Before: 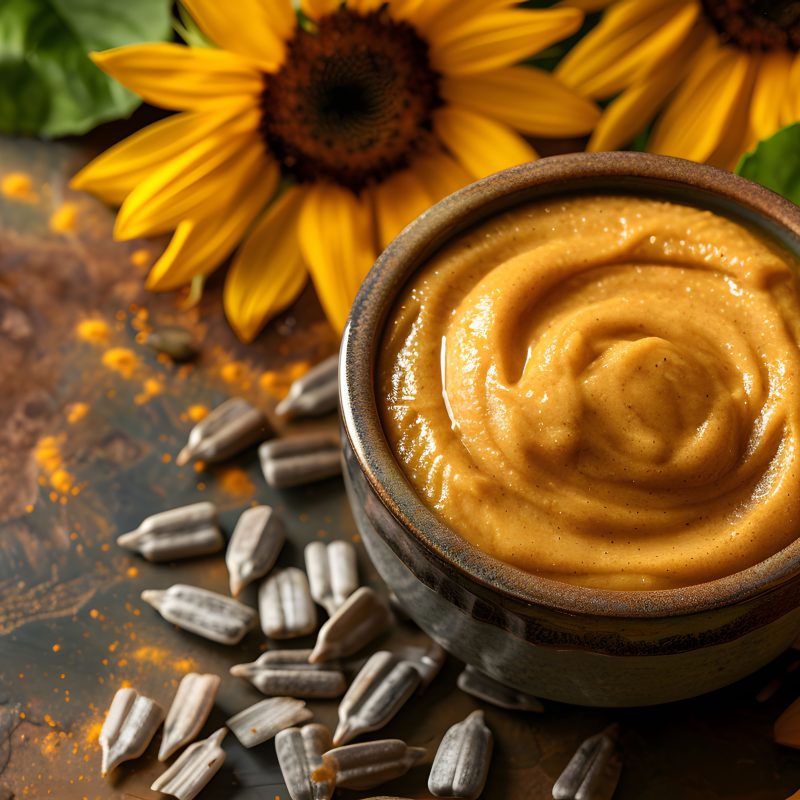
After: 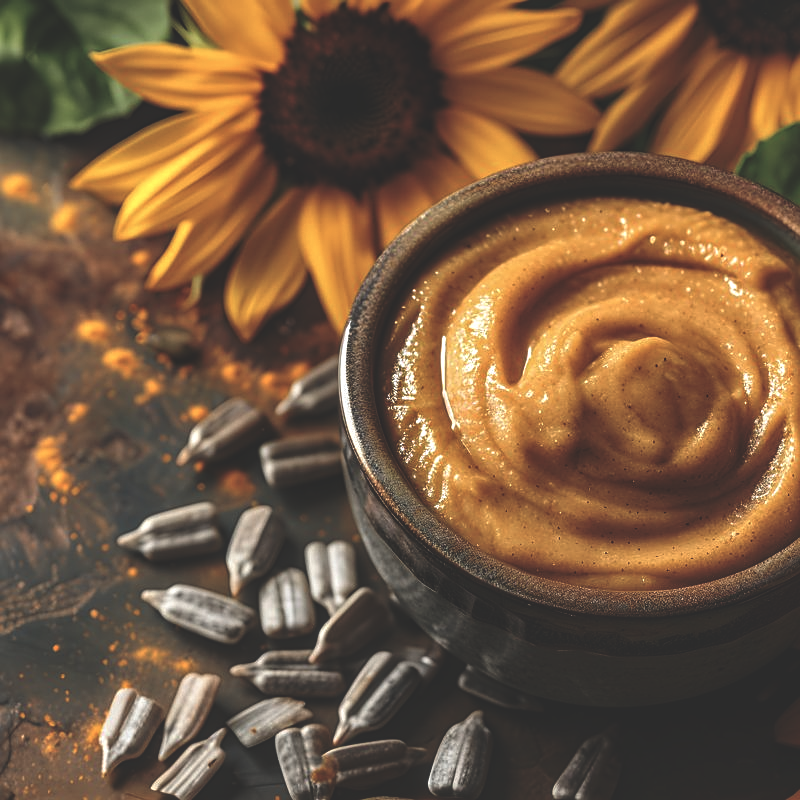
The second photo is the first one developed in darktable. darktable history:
color zones: curves: ch0 [(0, 0.5) (0.143, 0.5) (0.286, 0.5) (0.429, 0.504) (0.571, 0.5) (0.714, 0.509) (0.857, 0.5) (1, 0.5)]; ch1 [(0, 0.425) (0.143, 0.425) (0.286, 0.375) (0.429, 0.405) (0.571, 0.5) (0.714, 0.47) (0.857, 0.425) (1, 0.435)]; ch2 [(0, 0.5) (0.143, 0.5) (0.286, 0.5) (0.429, 0.517) (0.571, 0.5) (0.714, 0.51) (0.857, 0.5) (1, 0.5)]
local contrast: on, module defaults
sharpen: on, module defaults
rgb curve: curves: ch0 [(0, 0.186) (0.314, 0.284) (0.775, 0.708) (1, 1)], compensate middle gray true, preserve colors none
